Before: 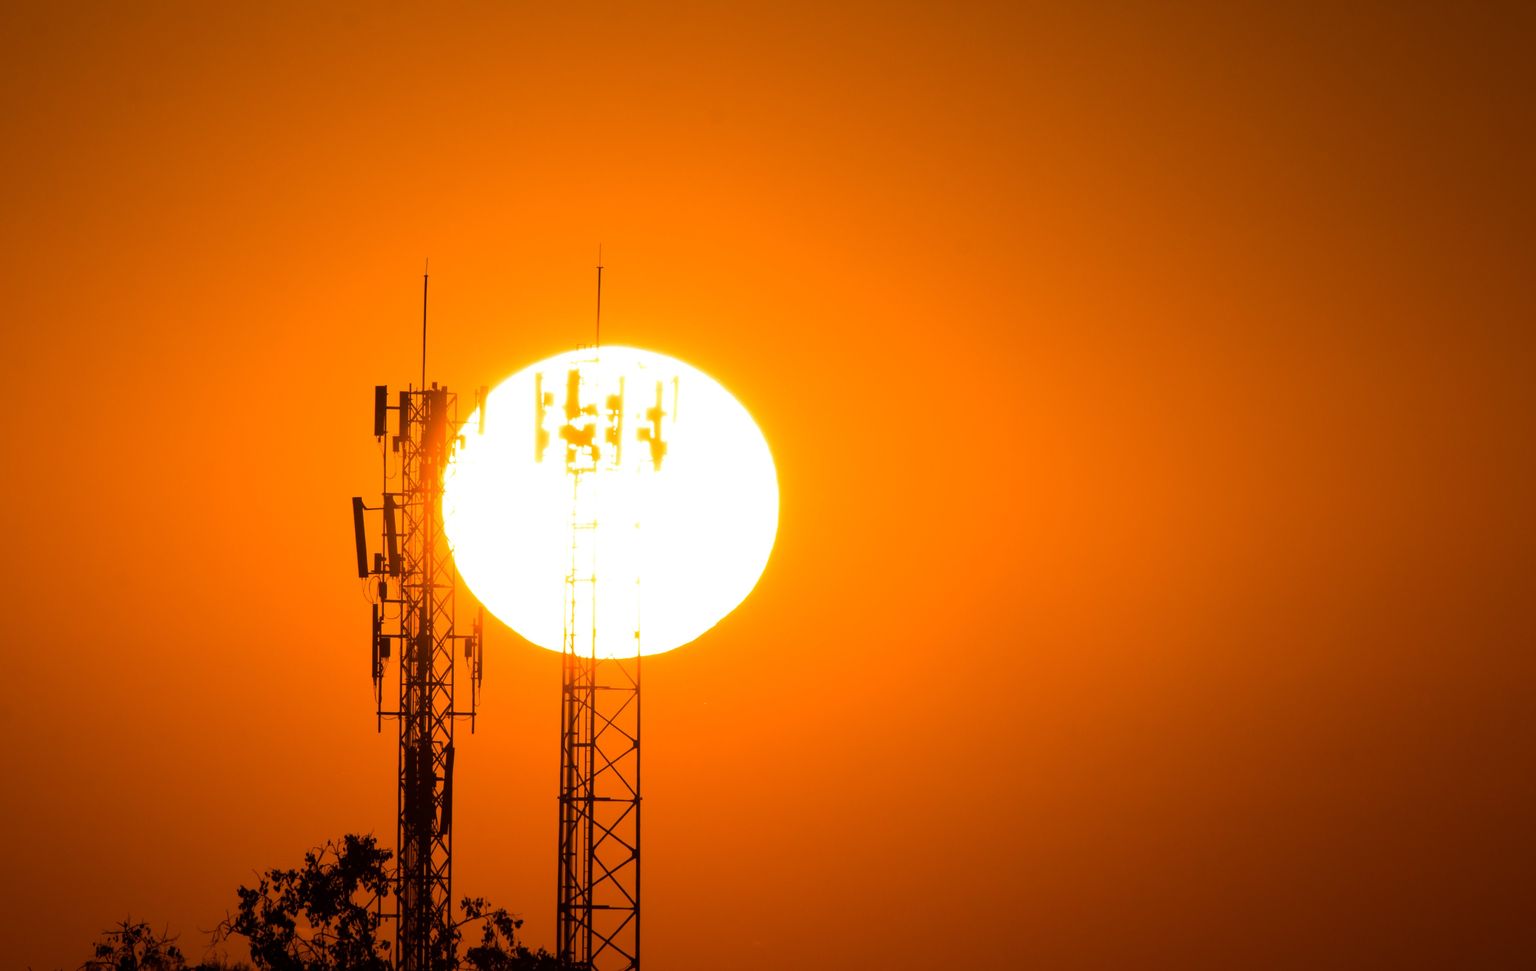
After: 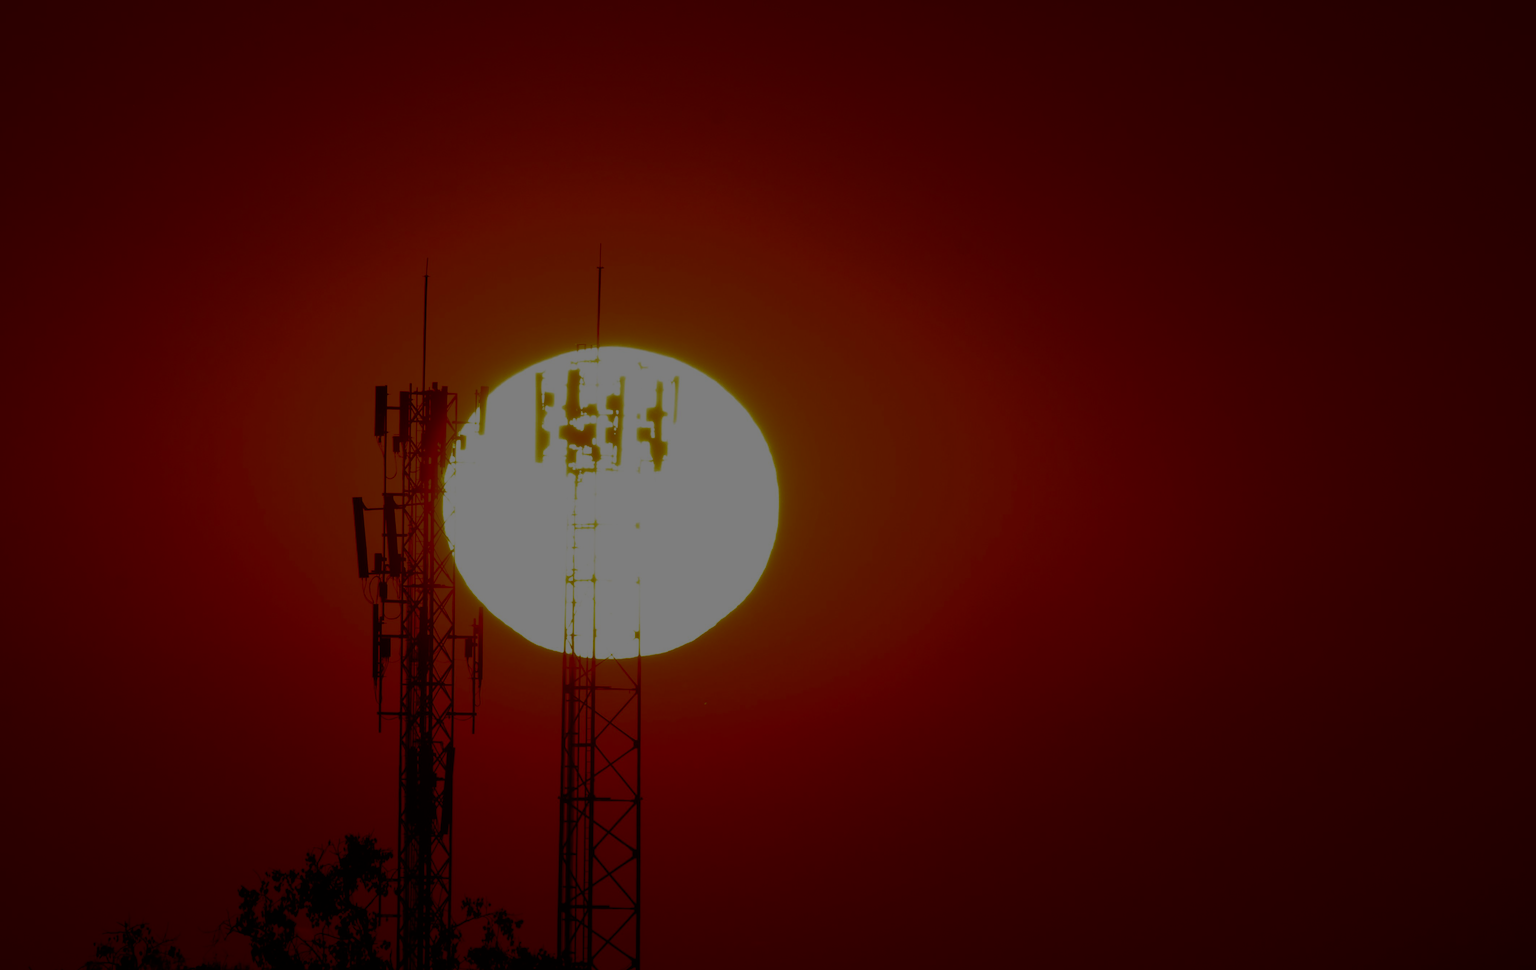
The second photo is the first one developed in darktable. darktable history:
exposure: exposure -2.002 EV, compensate highlight preservation false
tone equalizer: -8 EV -0.417 EV, -7 EV -0.389 EV, -6 EV -0.333 EV, -5 EV -0.222 EV, -3 EV 0.222 EV, -2 EV 0.333 EV, -1 EV 0.389 EV, +0 EV 0.417 EV, edges refinement/feathering 500, mask exposure compensation -1.57 EV, preserve details no
contrast brightness saturation: contrast 0.19, brightness -0.24, saturation 0.11
